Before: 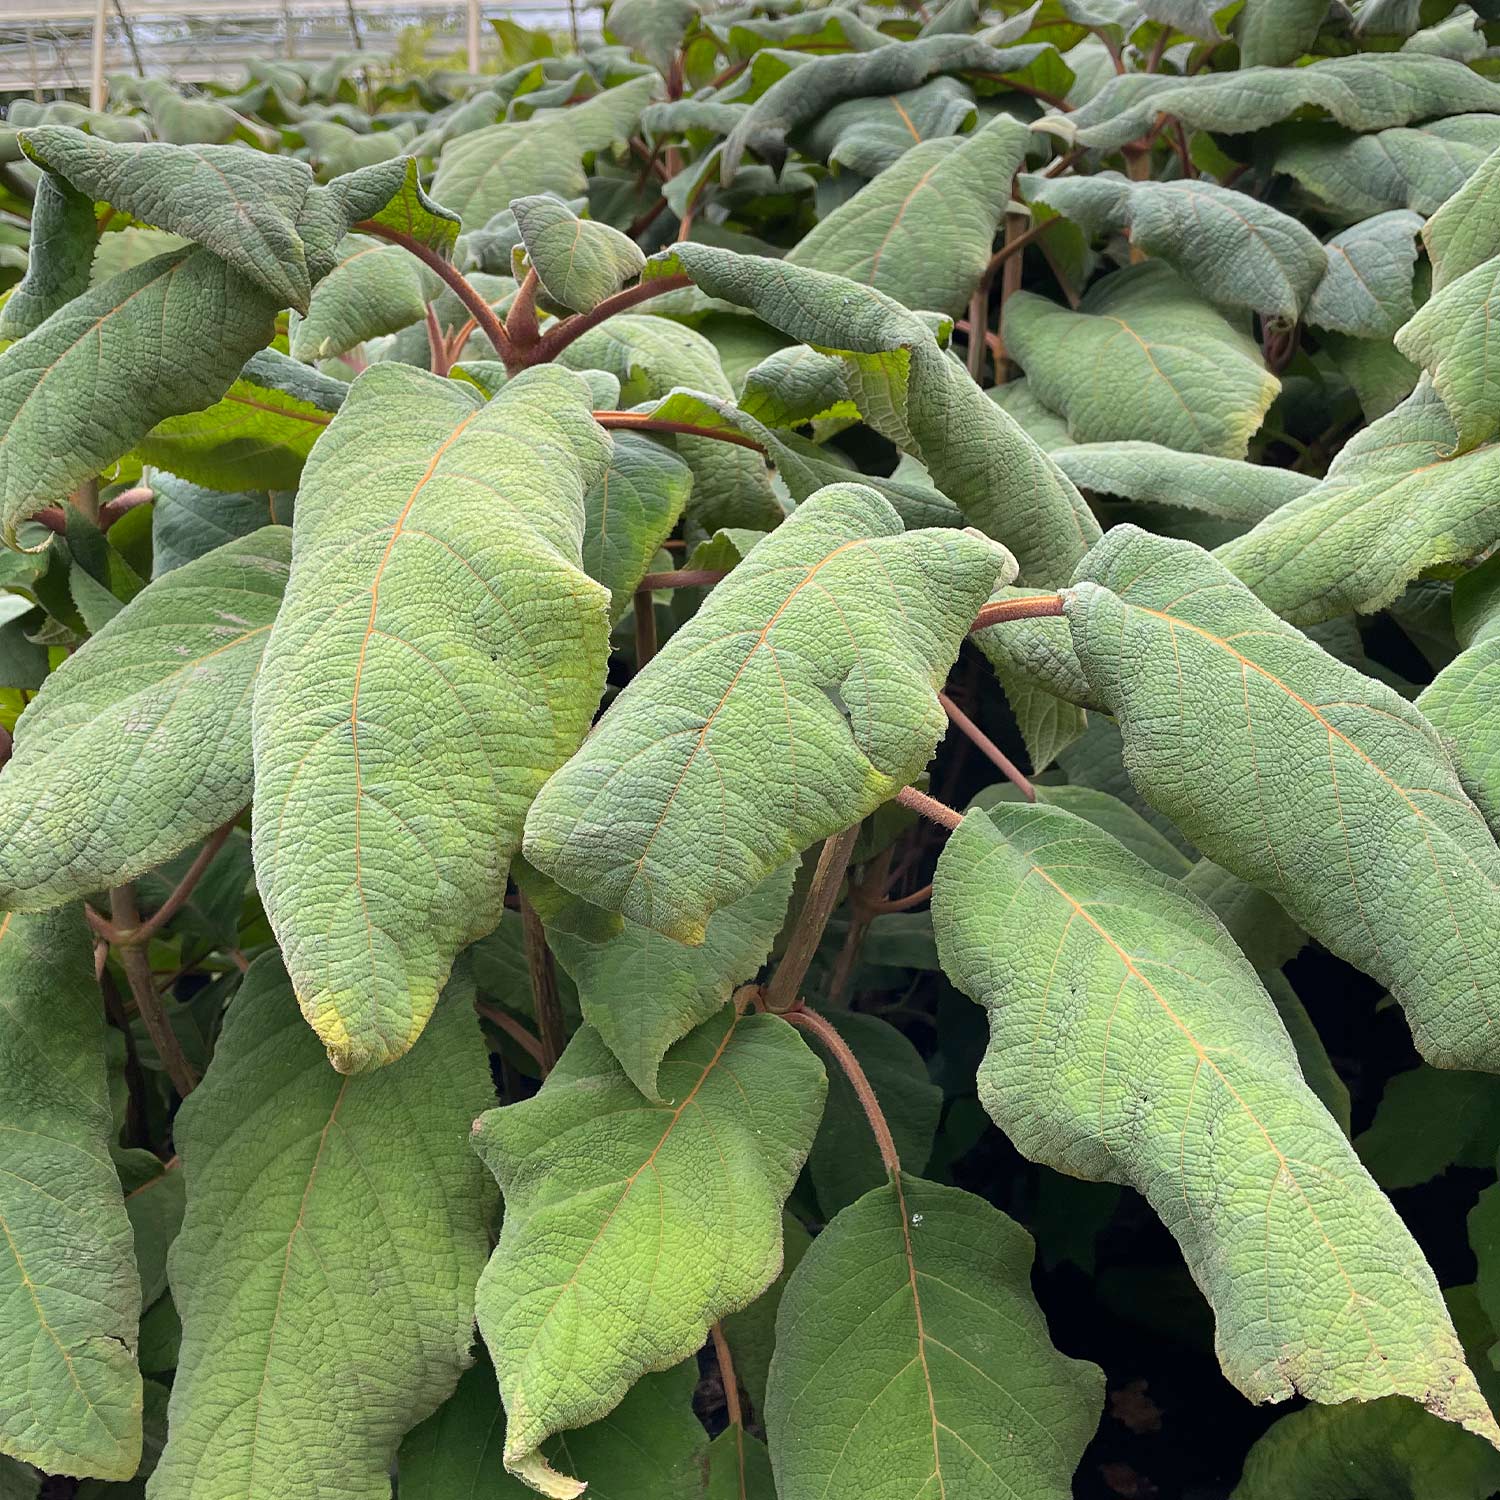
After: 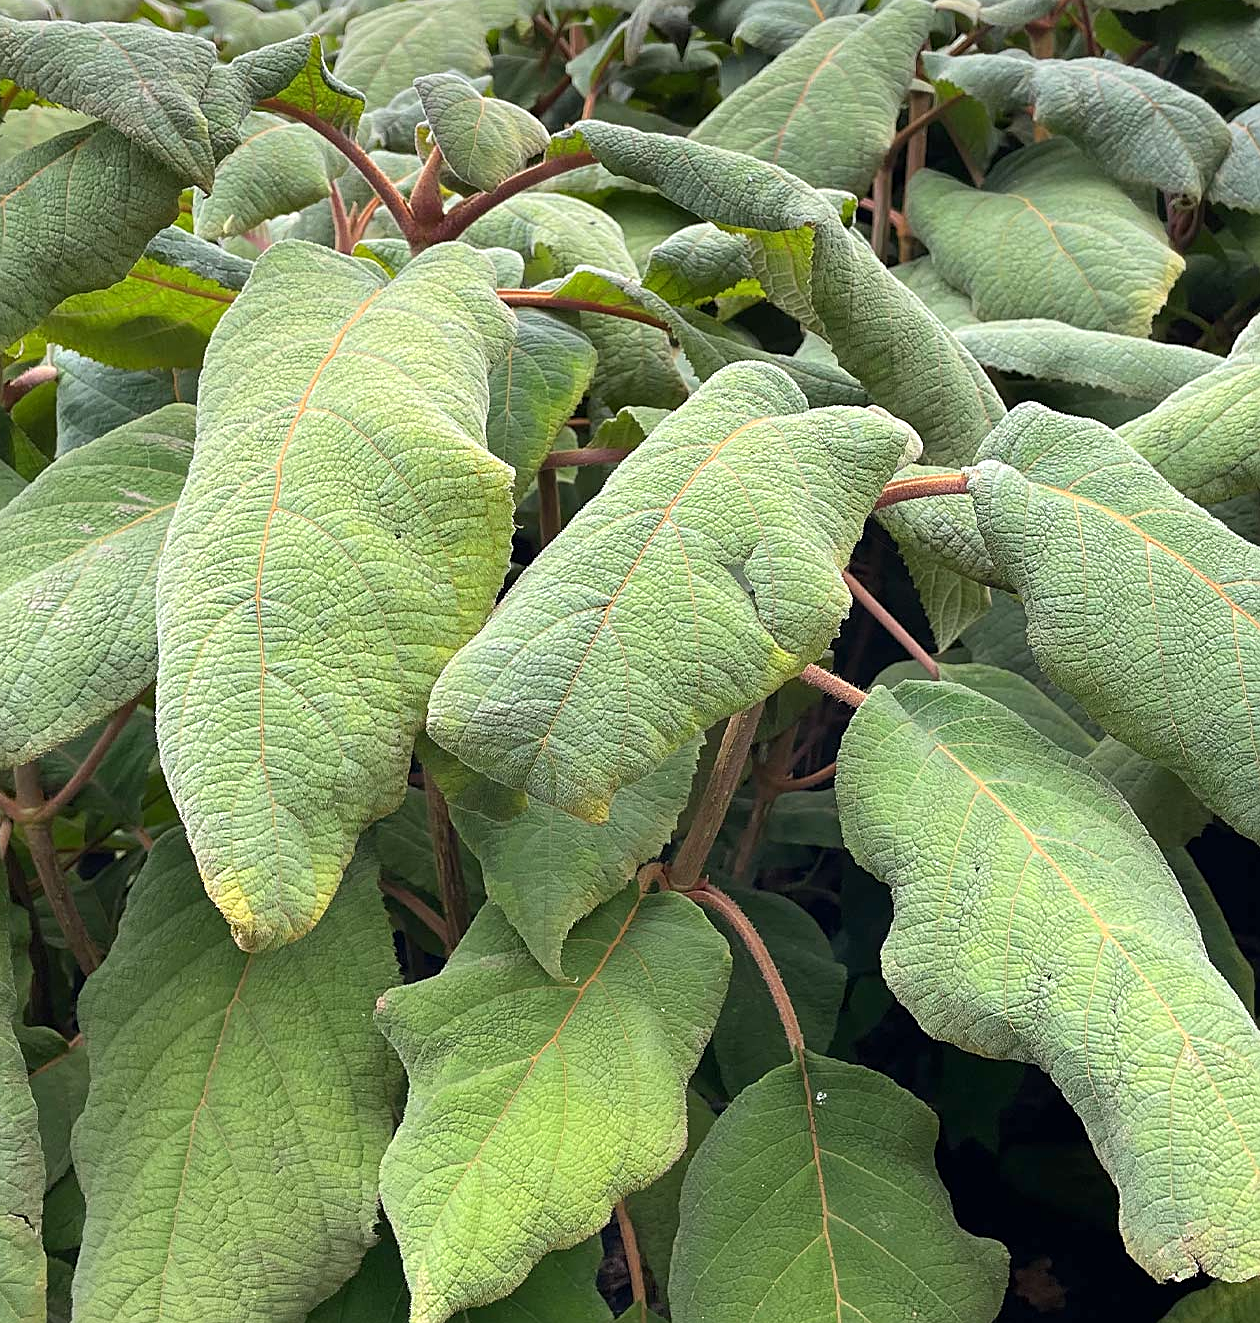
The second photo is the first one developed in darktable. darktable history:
crop: left 6.446%, top 8.188%, right 9.538%, bottom 3.548%
exposure: exposure 0.197 EV, compensate highlight preservation false
sharpen: on, module defaults
